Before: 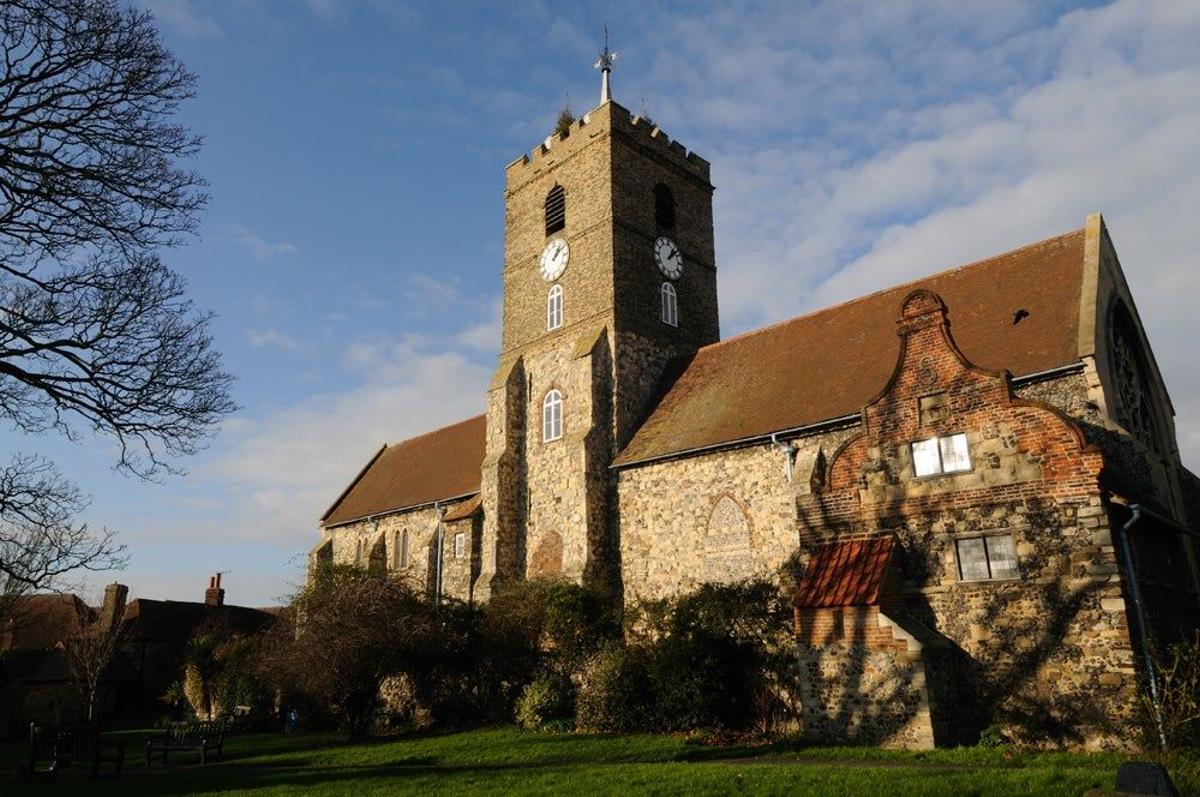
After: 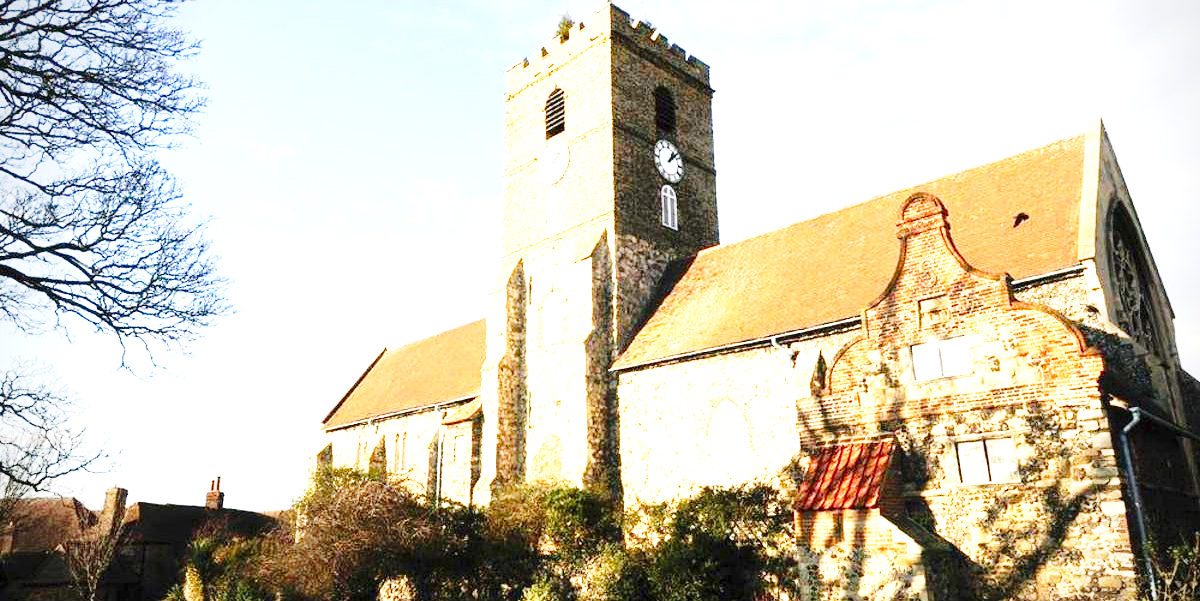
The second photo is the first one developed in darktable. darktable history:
crop and rotate: top 12.22%, bottom 12.319%
base curve: curves: ch0 [(0, 0) (0.028, 0.03) (0.121, 0.232) (0.46, 0.748) (0.859, 0.968) (1, 1)], preserve colors none
exposure: exposure 2.254 EV, compensate highlight preservation false
vignetting: fall-off radius 60.82%
